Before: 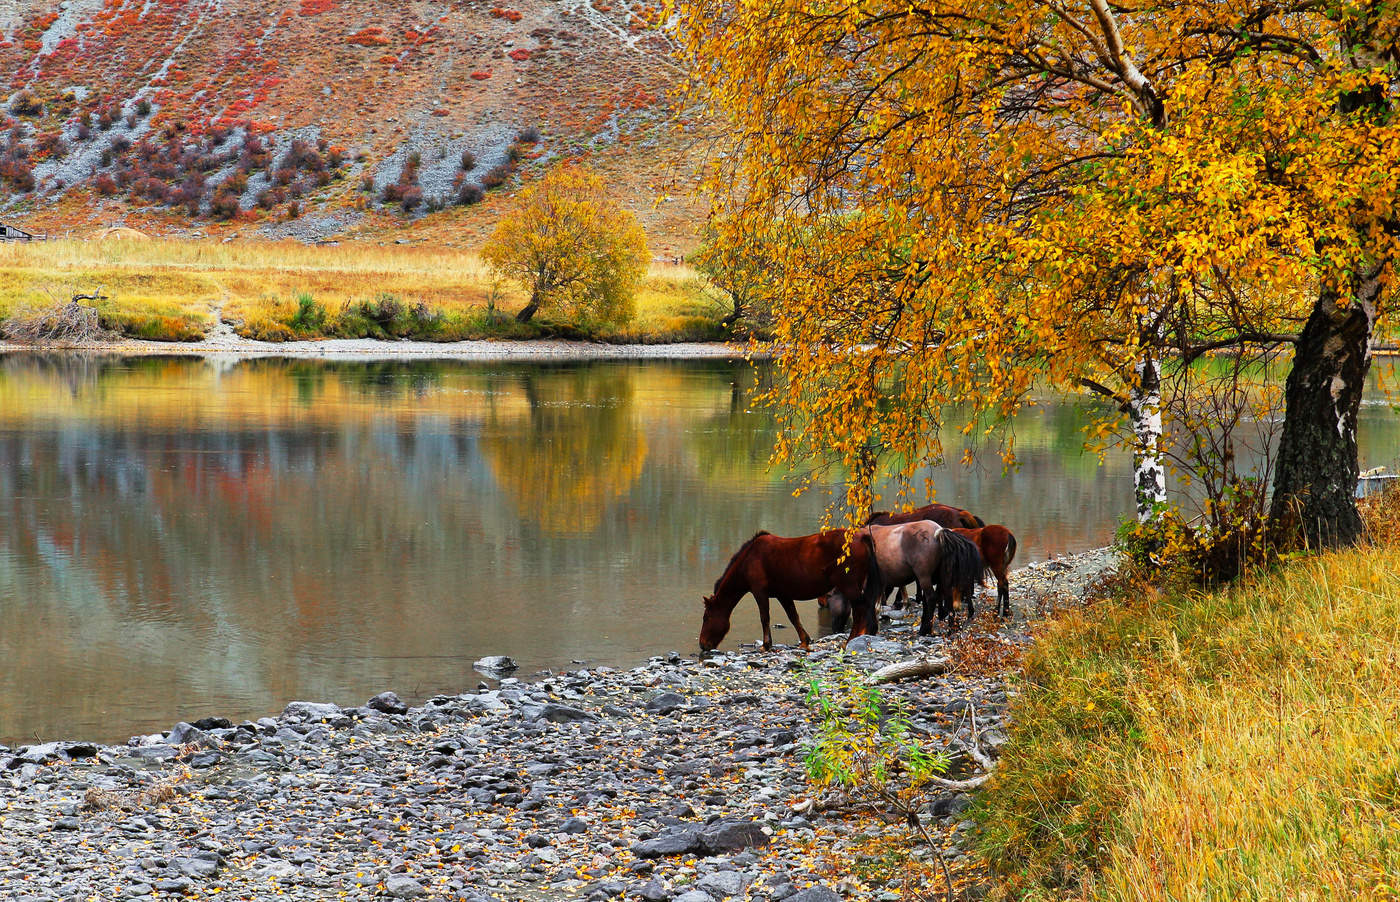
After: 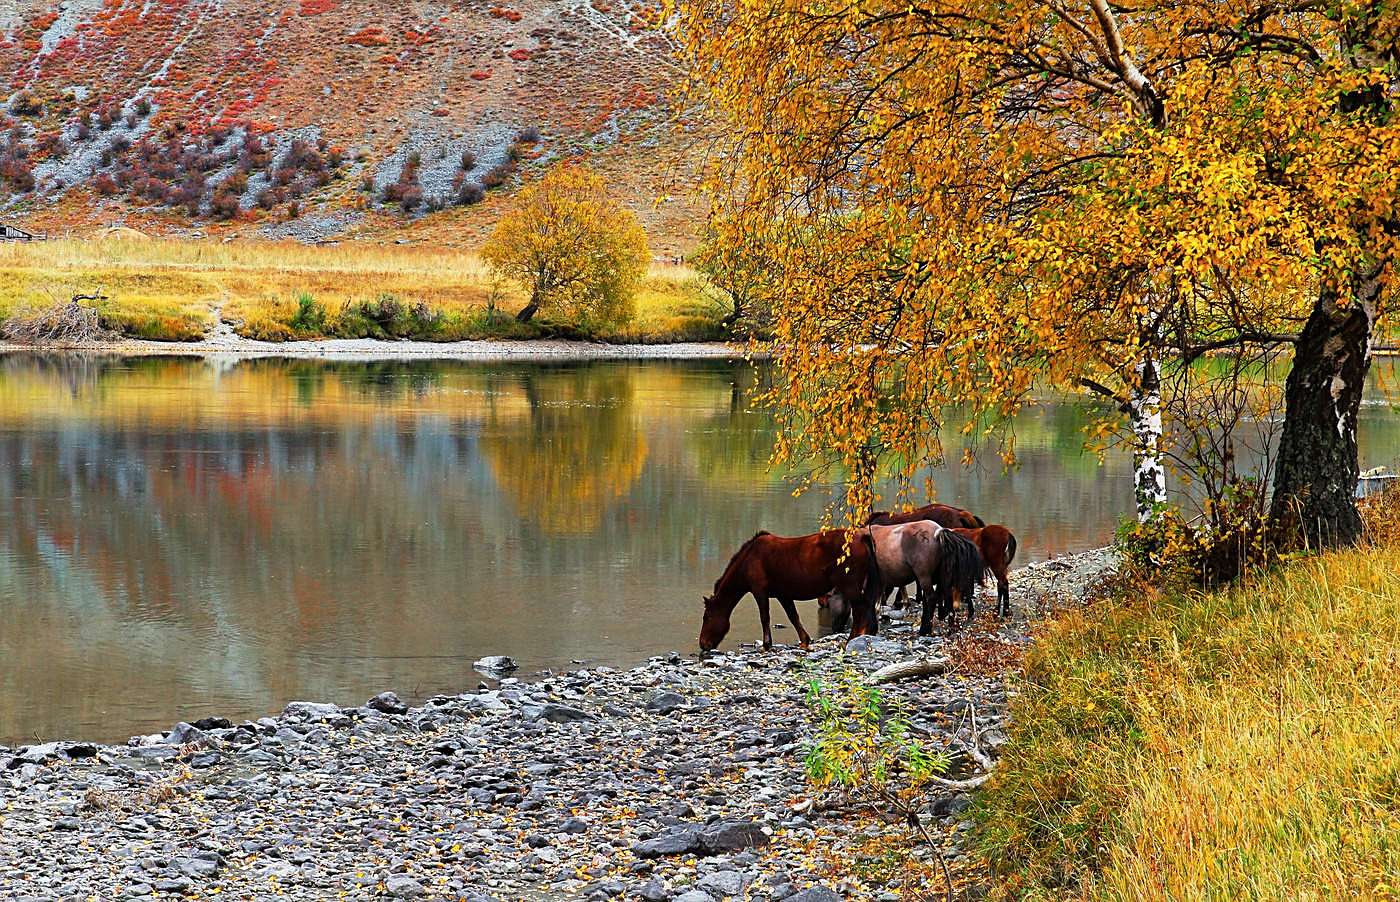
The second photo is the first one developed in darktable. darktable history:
sharpen: on, module defaults
color balance rgb: on, module defaults
